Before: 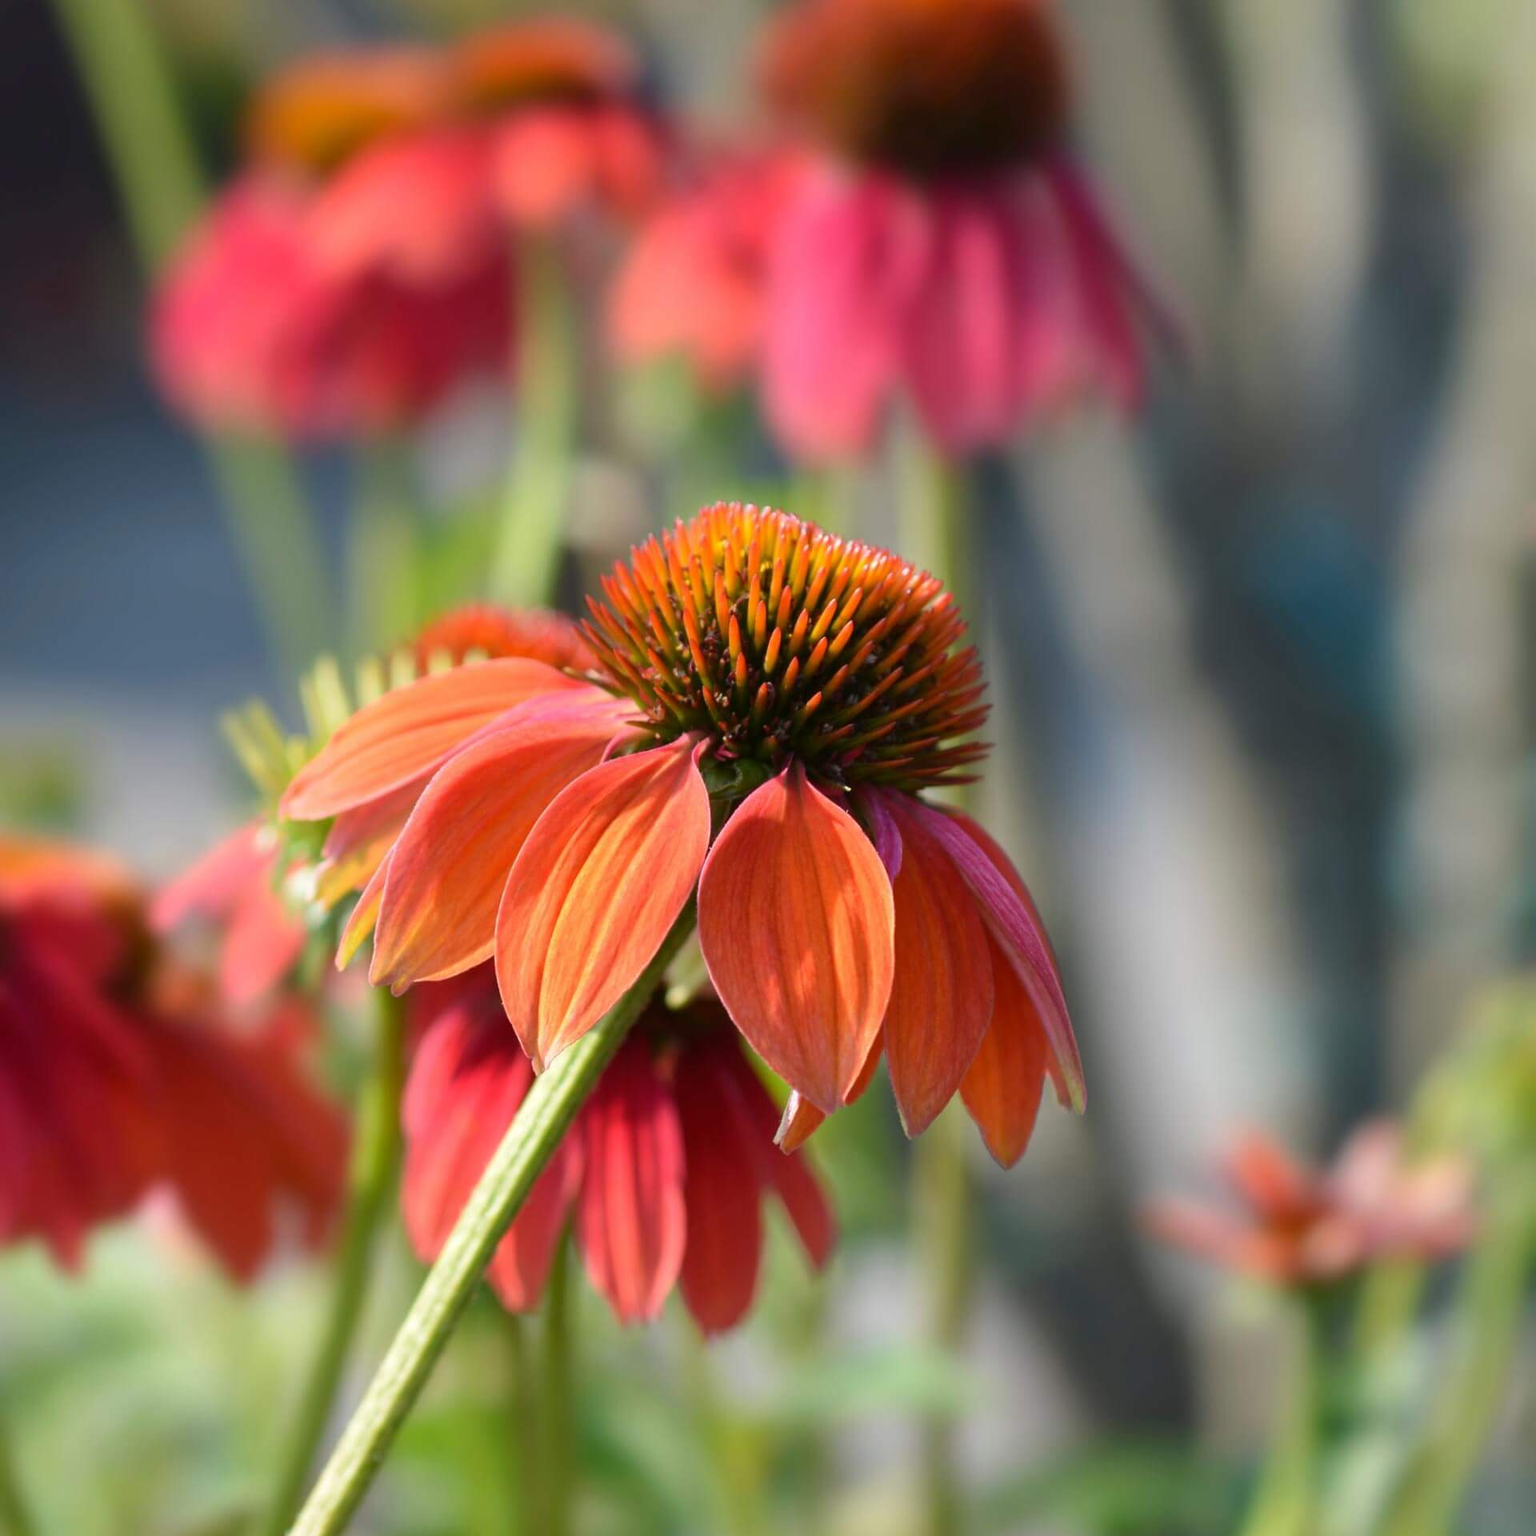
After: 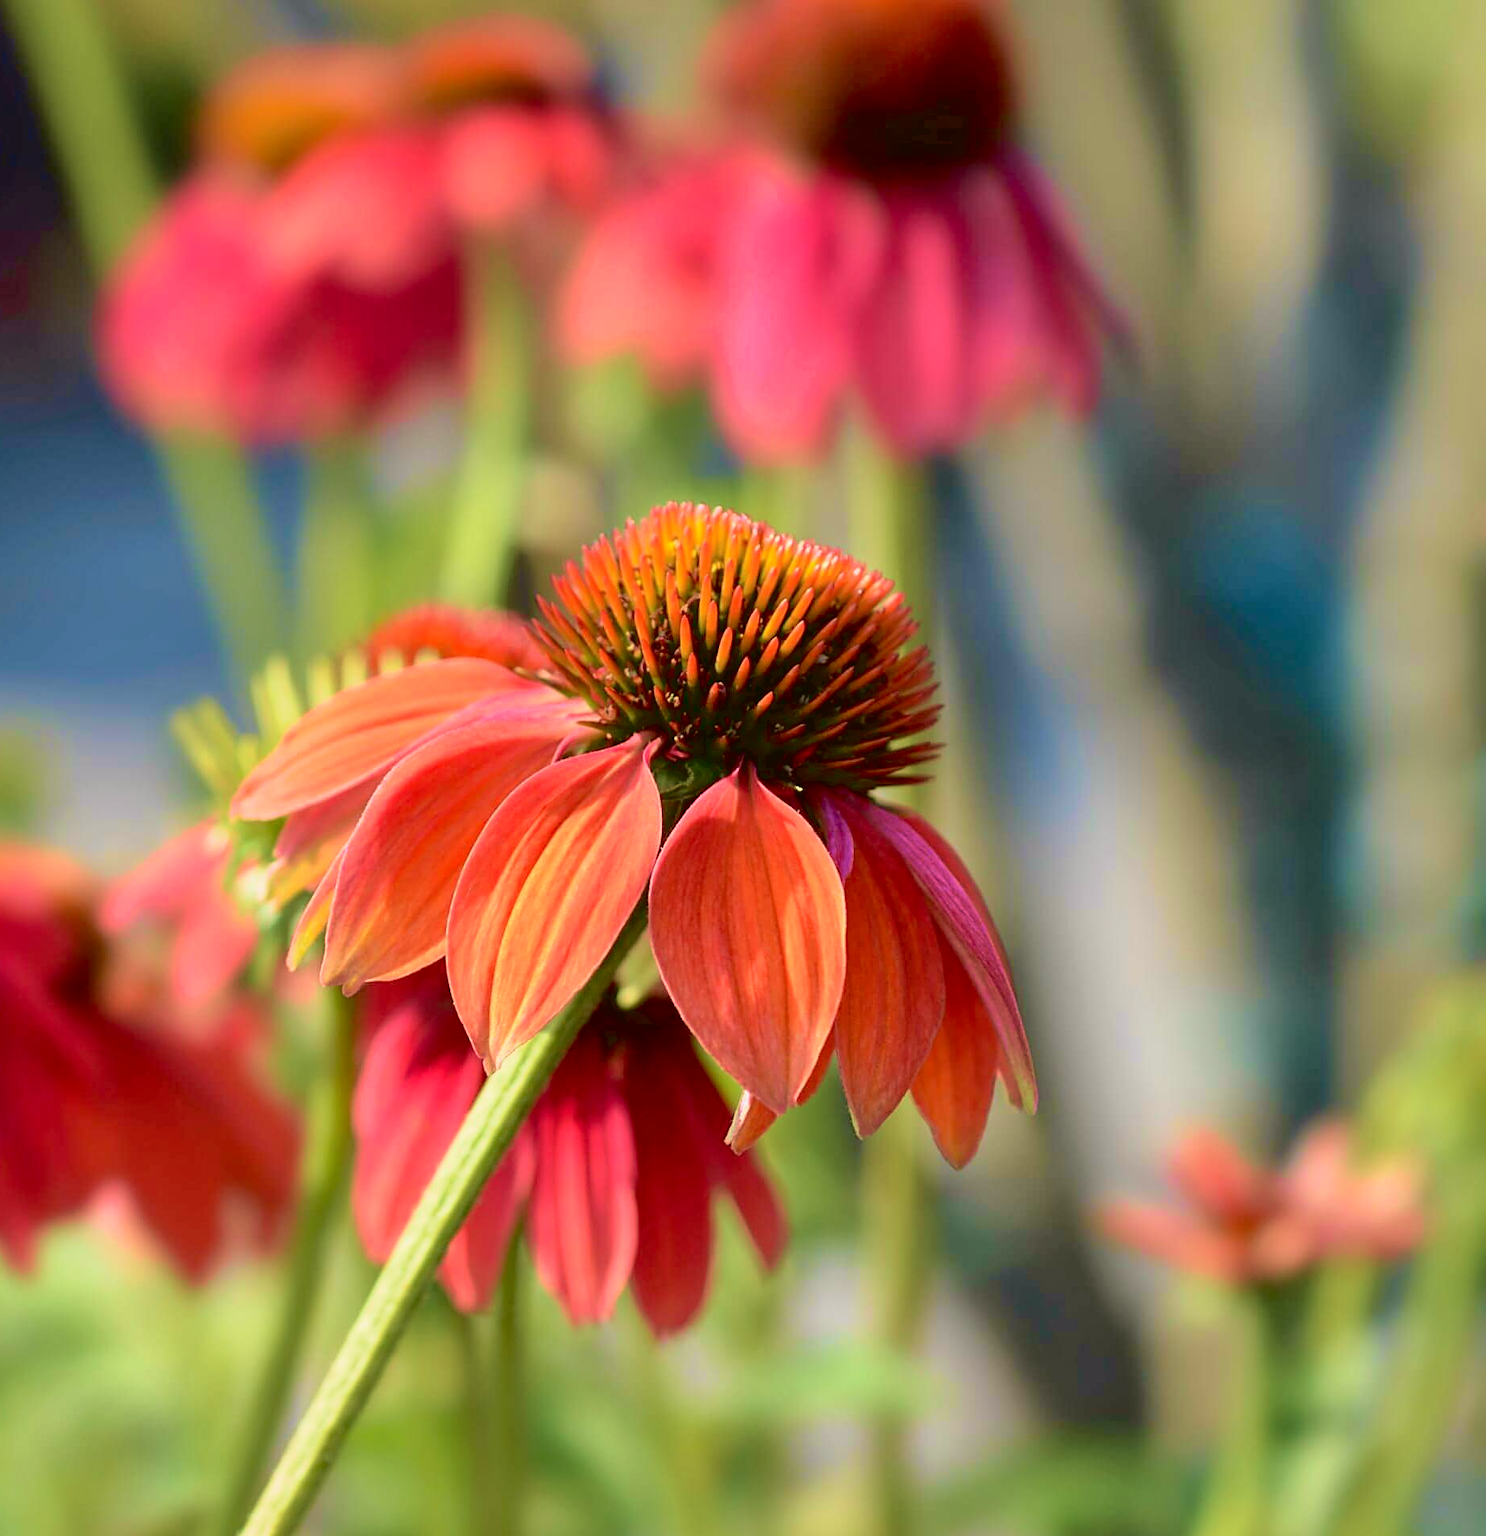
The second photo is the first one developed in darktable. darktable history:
crop and rotate: left 3.203%
sharpen: amount 0.492
shadows and highlights: highlights color adjustment 53.26%
exposure: black level correction 0.007, compensate exposure bias true, compensate highlight preservation false
tone curve: curves: ch0 [(0, 0.021) (0.049, 0.044) (0.152, 0.14) (0.328, 0.377) (0.473, 0.543) (0.641, 0.705) (0.85, 0.894) (1, 0.969)]; ch1 [(0, 0) (0.302, 0.331) (0.427, 0.433) (0.472, 0.47) (0.502, 0.503) (0.527, 0.521) (0.564, 0.58) (0.614, 0.626) (0.677, 0.701) (0.859, 0.885) (1, 1)]; ch2 [(0, 0) (0.33, 0.301) (0.447, 0.44) (0.487, 0.496) (0.502, 0.516) (0.535, 0.563) (0.565, 0.593) (0.618, 0.628) (1, 1)], color space Lab, independent channels, preserve colors none
velvia: strength 55.5%
